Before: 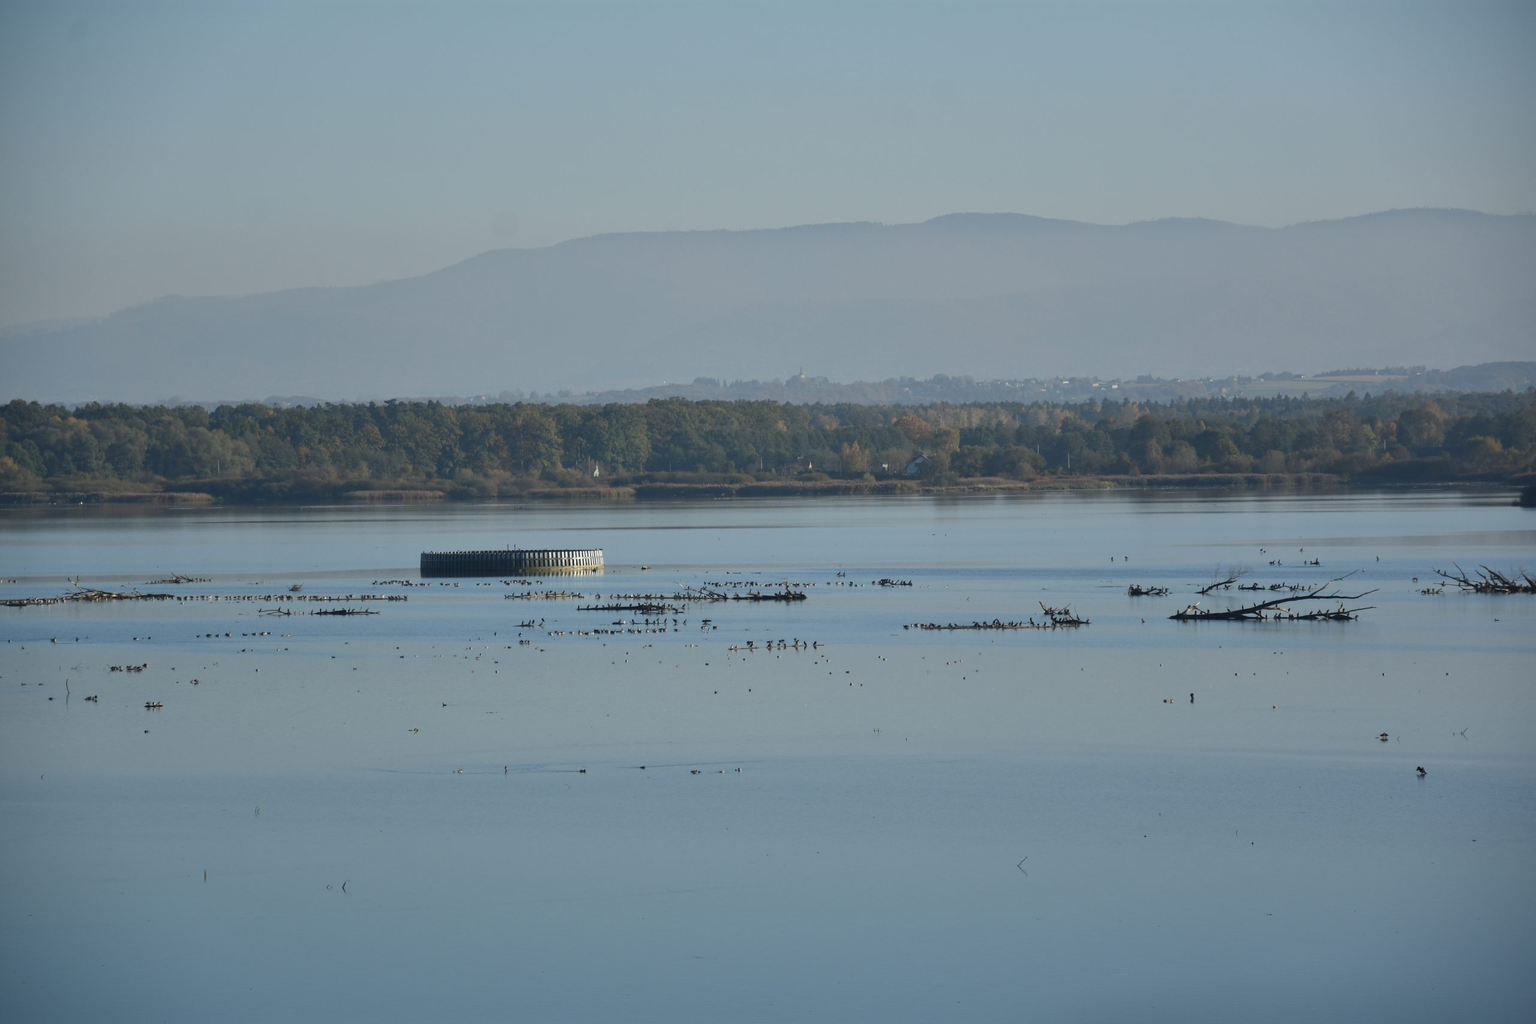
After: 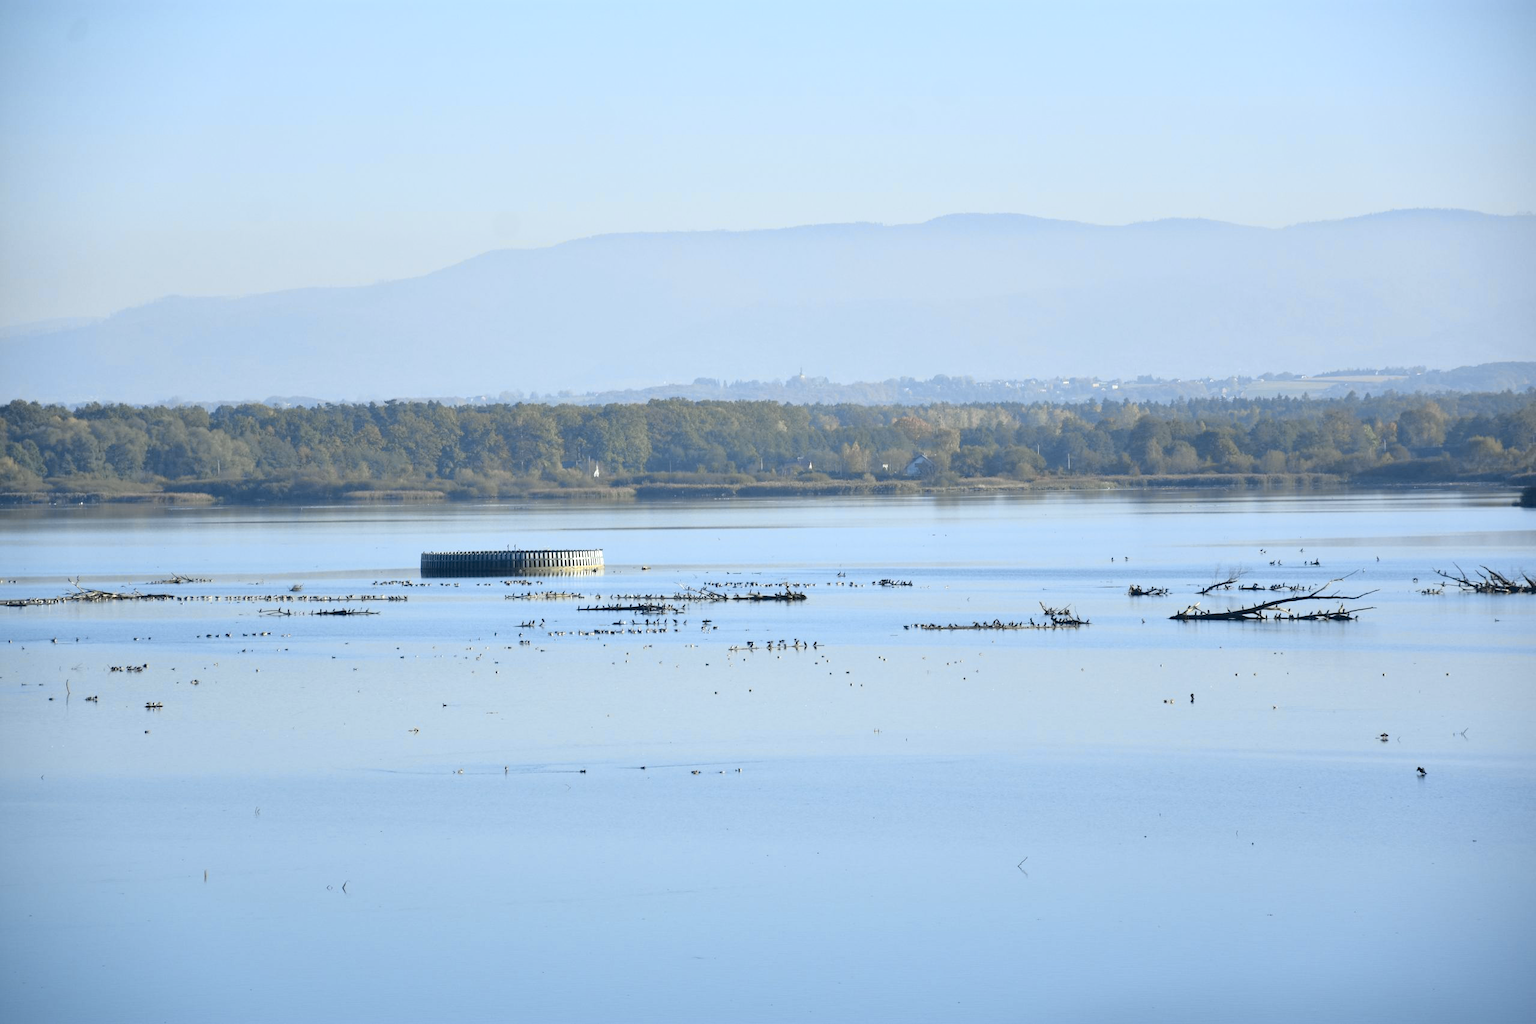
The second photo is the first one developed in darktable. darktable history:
tone curve: curves: ch0 [(0, 0) (0.088, 0.042) (0.208, 0.176) (0.257, 0.267) (0.406, 0.483) (0.489, 0.556) (0.667, 0.73) (0.793, 0.851) (0.994, 0.974)]; ch1 [(0, 0) (0.161, 0.092) (0.35, 0.33) (0.392, 0.392) (0.457, 0.467) (0.505, 0.497) (0.537, 0.518) (0.553, 0.53) (0.58, 0.567) (0.739, 0.697) (1, 1)]; ch2 [(0, 0) (0.346, 0.362) (0.448, 0.419) (0.502, 0.499) (0.533, 0.517) (0.556, 0.533) (0.629, 0.619) (0.717, 0.678) (1, 1)], color space Lab, independent channels, preserve colors none
exposure: black level correction 0, exposure 0.893 EV, compensate highlight preservation false
